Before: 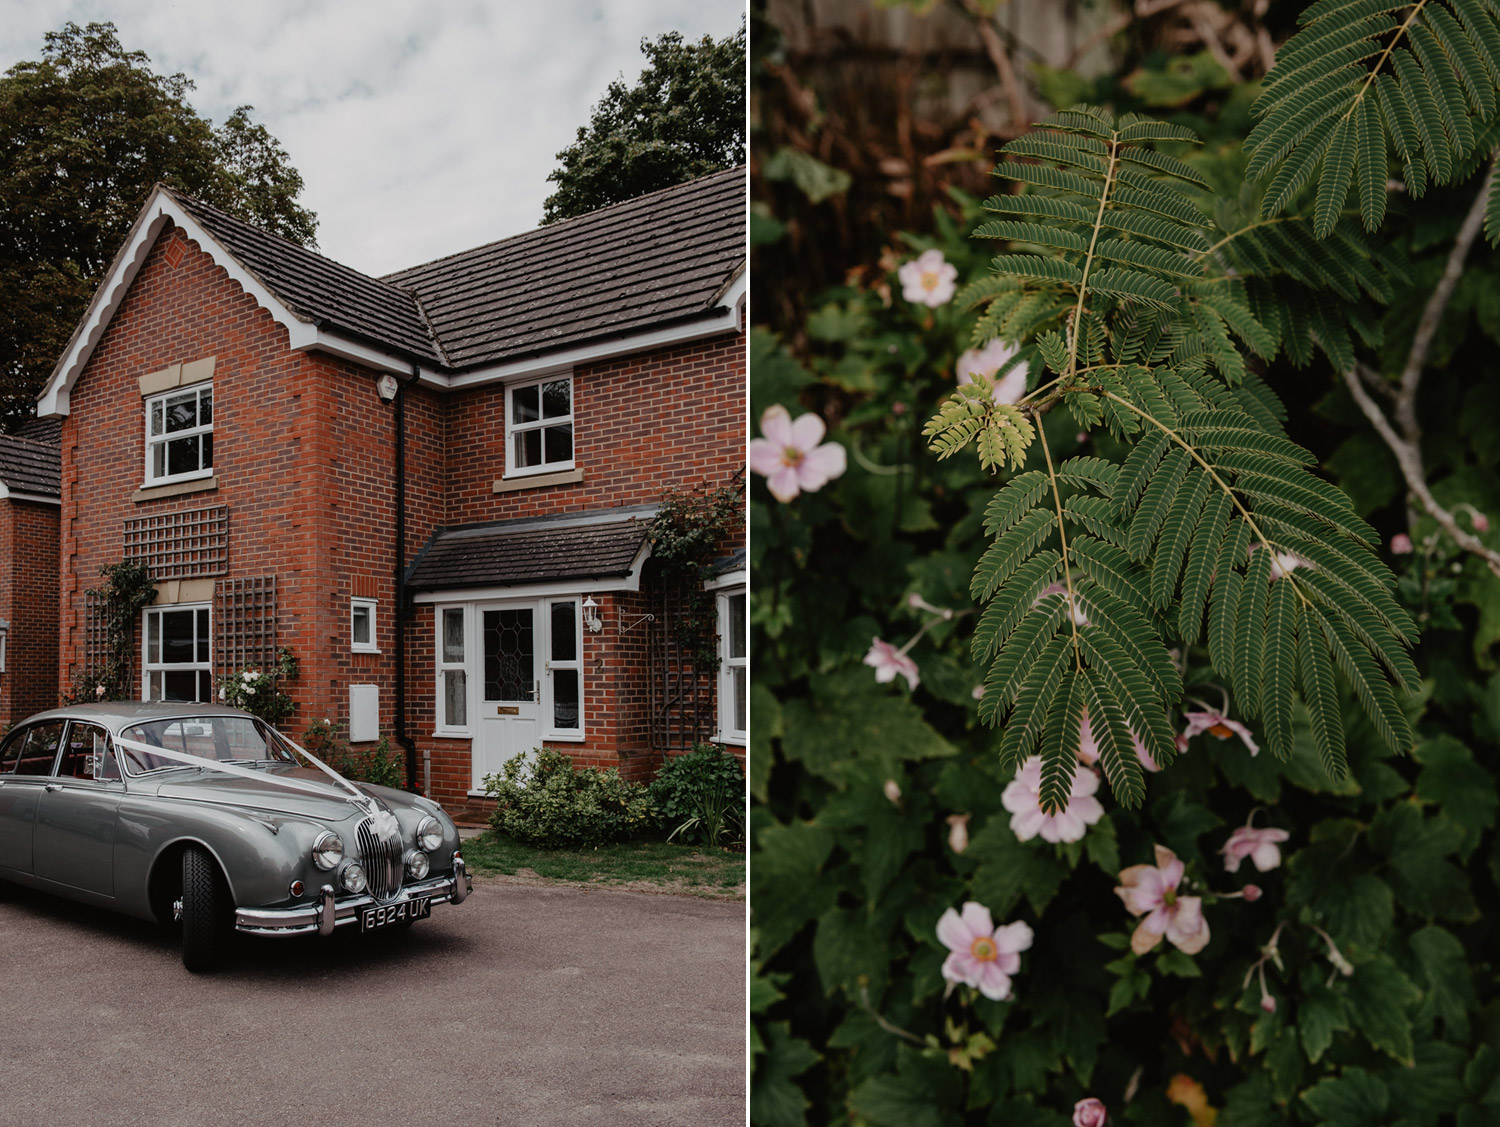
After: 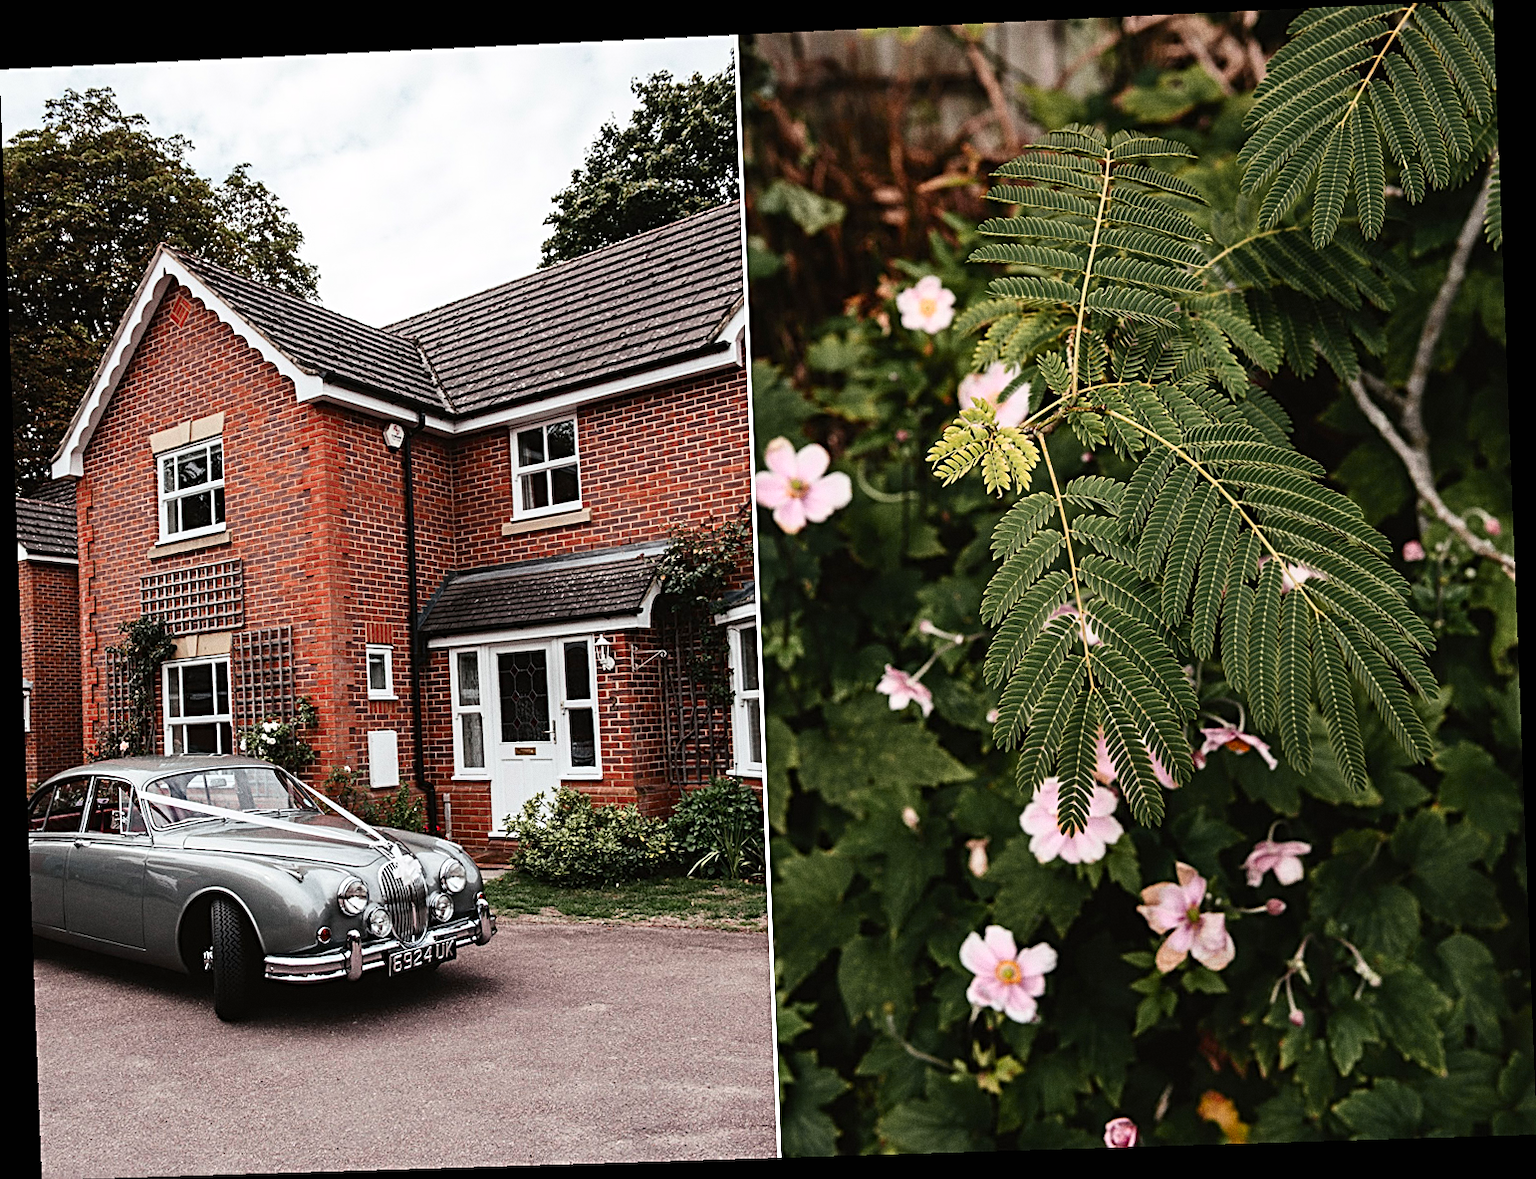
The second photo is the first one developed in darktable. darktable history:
sharpen: radius 2.531, amount 0.628
exposure: exposure 0.6 EV, compensate highlight preservation false
tone curve: curves: ch0 [(0, 0.003) (0.117, 0.101) (0.257, 0.246) (0.408, 0.432) (0.632, 0.716) (0.795, 0.884) (1, 1)]; ch1 [(0, 0) (0.227, 0.197) (0.405, 0.421) (0.501, 0.501) (0.522, 0.526) (0.546, 0.564) (0.589, 0.602) (0.696, 0.761) (0.976, 0.992)]; ch2 [(0, 0) (0.208, 0.176) (0.377, 0.38) (0.5, 0.5) (0.537, 0.534) (0.571, 0.577) (0.627, 0.64) (0.698, 0.76) (1, 1)], color space Lab, independent channels, preserve colors none
grain: strength 26%
rotate and perspective: rotation -2.22°, lens shift (horizontal) -0.022, automatic cropping off
